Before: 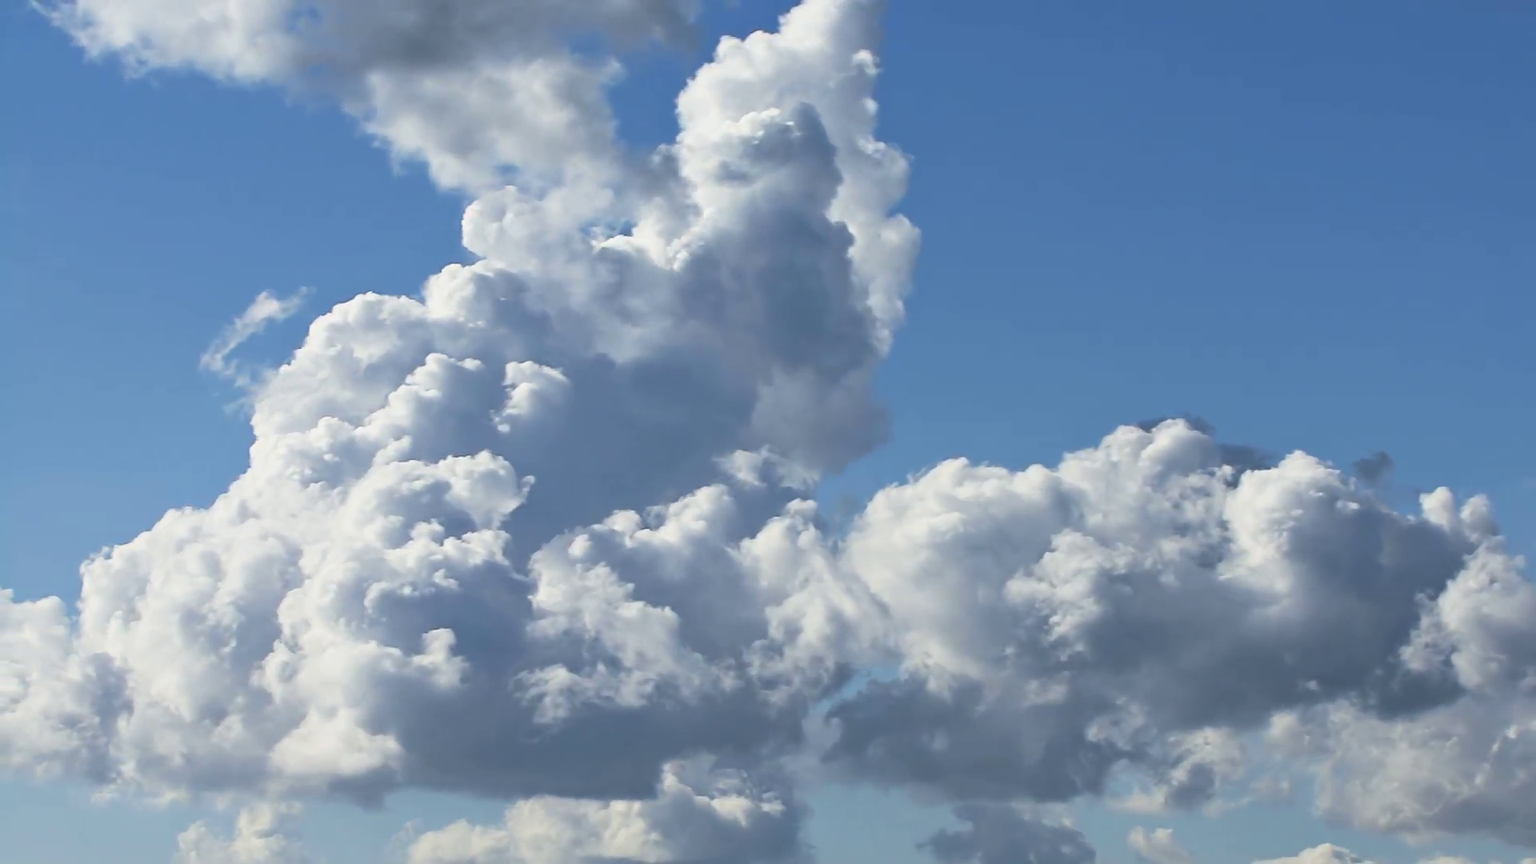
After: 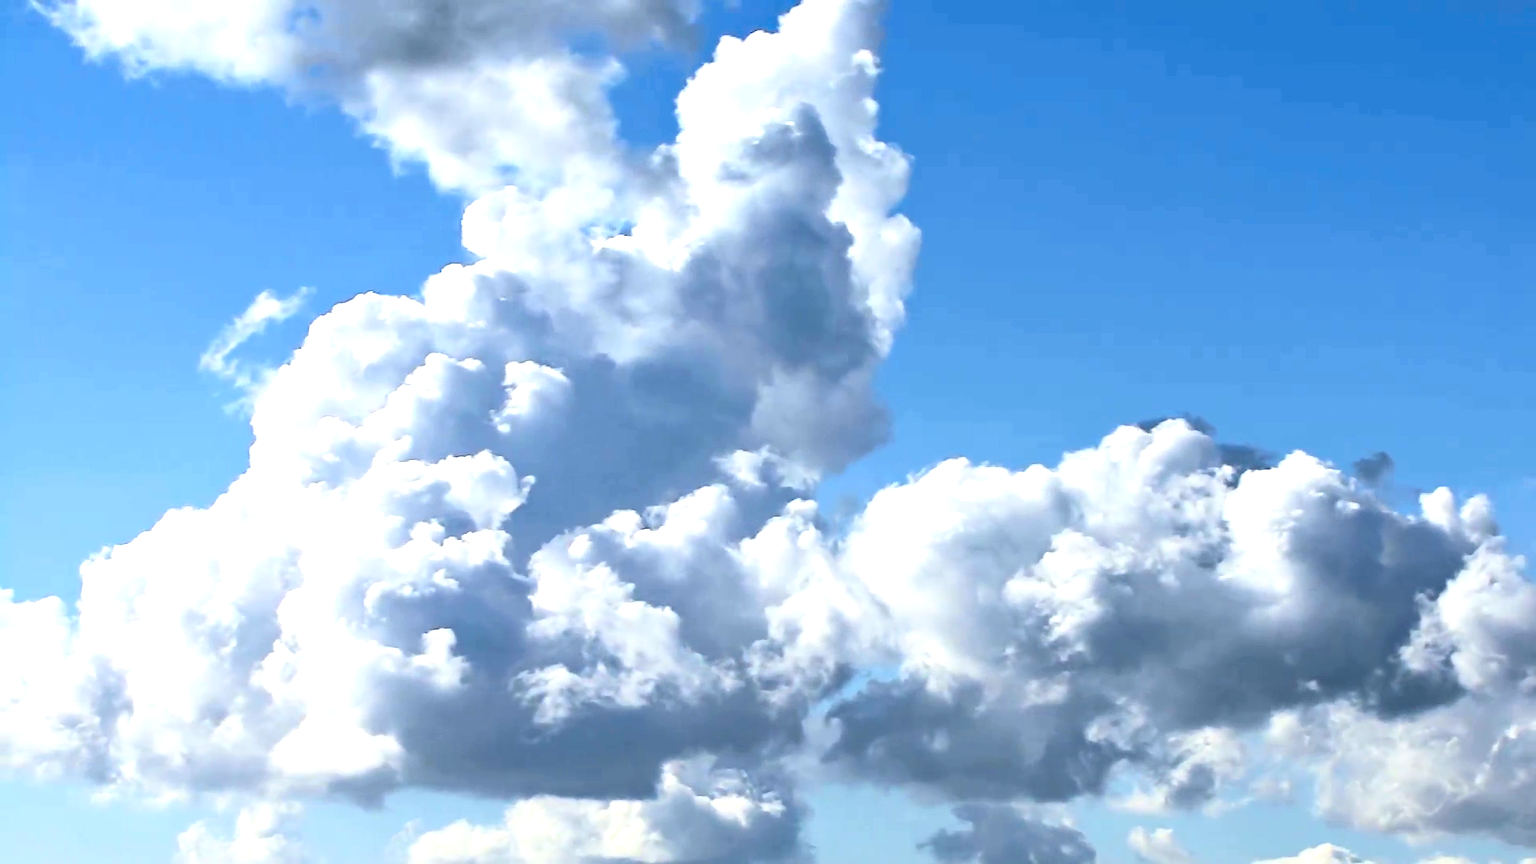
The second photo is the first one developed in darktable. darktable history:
exposure: black level correction 0, exposure 0.893 EV
contrast brightness saturation: contrast 0.22, brightness -0.195, saturation 0.236
